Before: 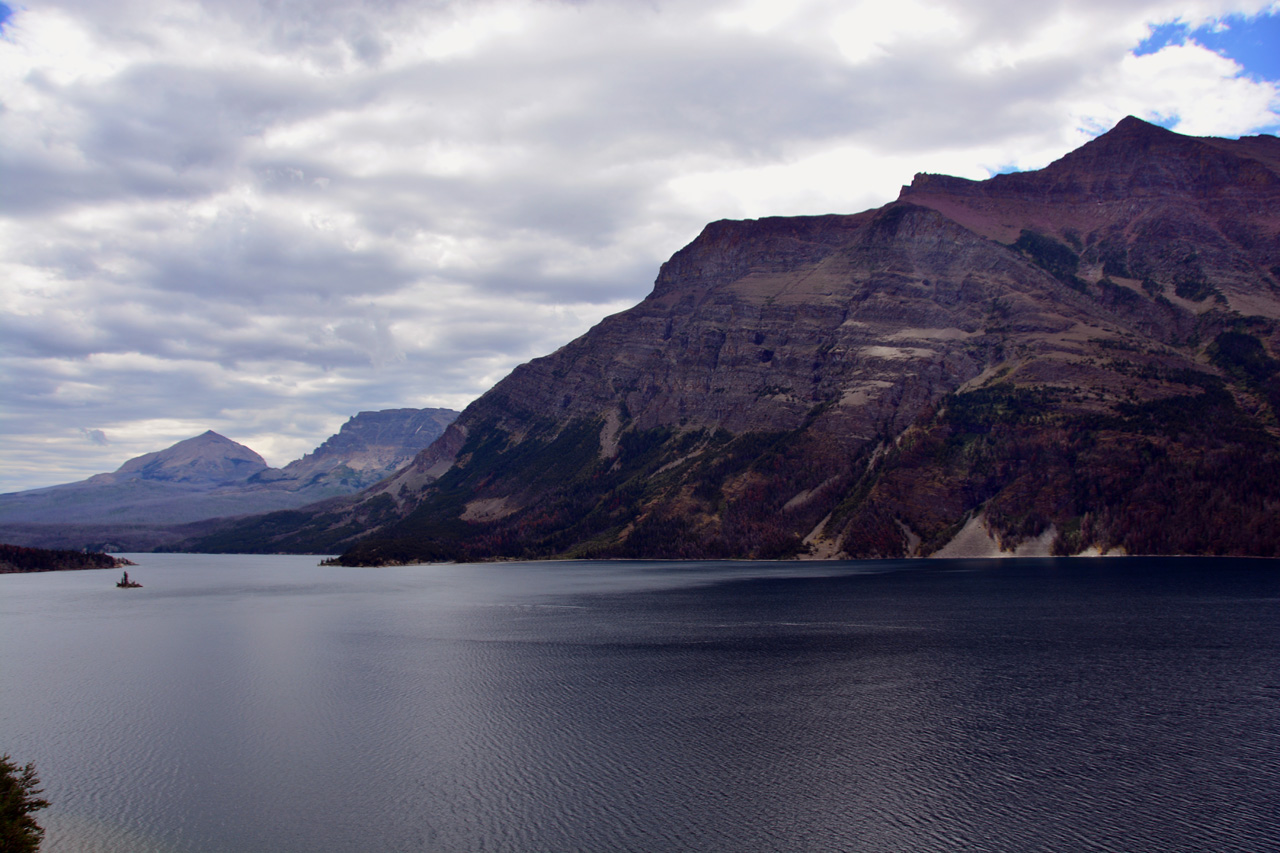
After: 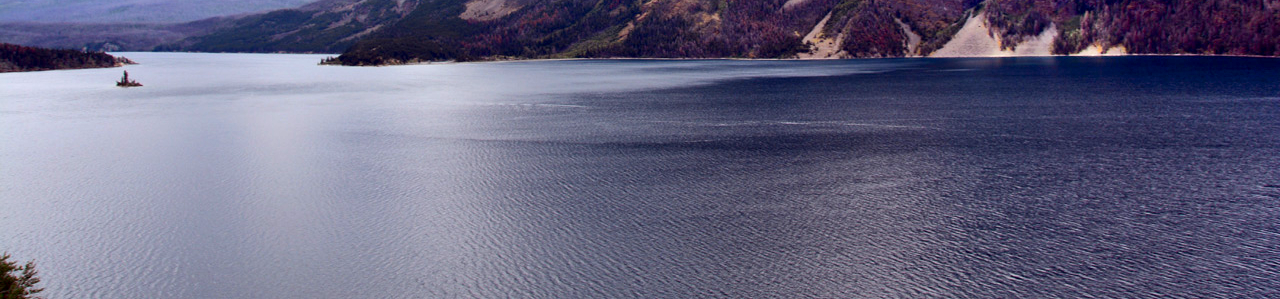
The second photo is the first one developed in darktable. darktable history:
shadows and highlights: shadows 47.19, highlights -41.5, soften with gaussian
crop and rotate: top 58.849%, bottom 6.032%
exposure: black level correction 0.001, exposure 1.118 EV, compensate highlight preservation false
